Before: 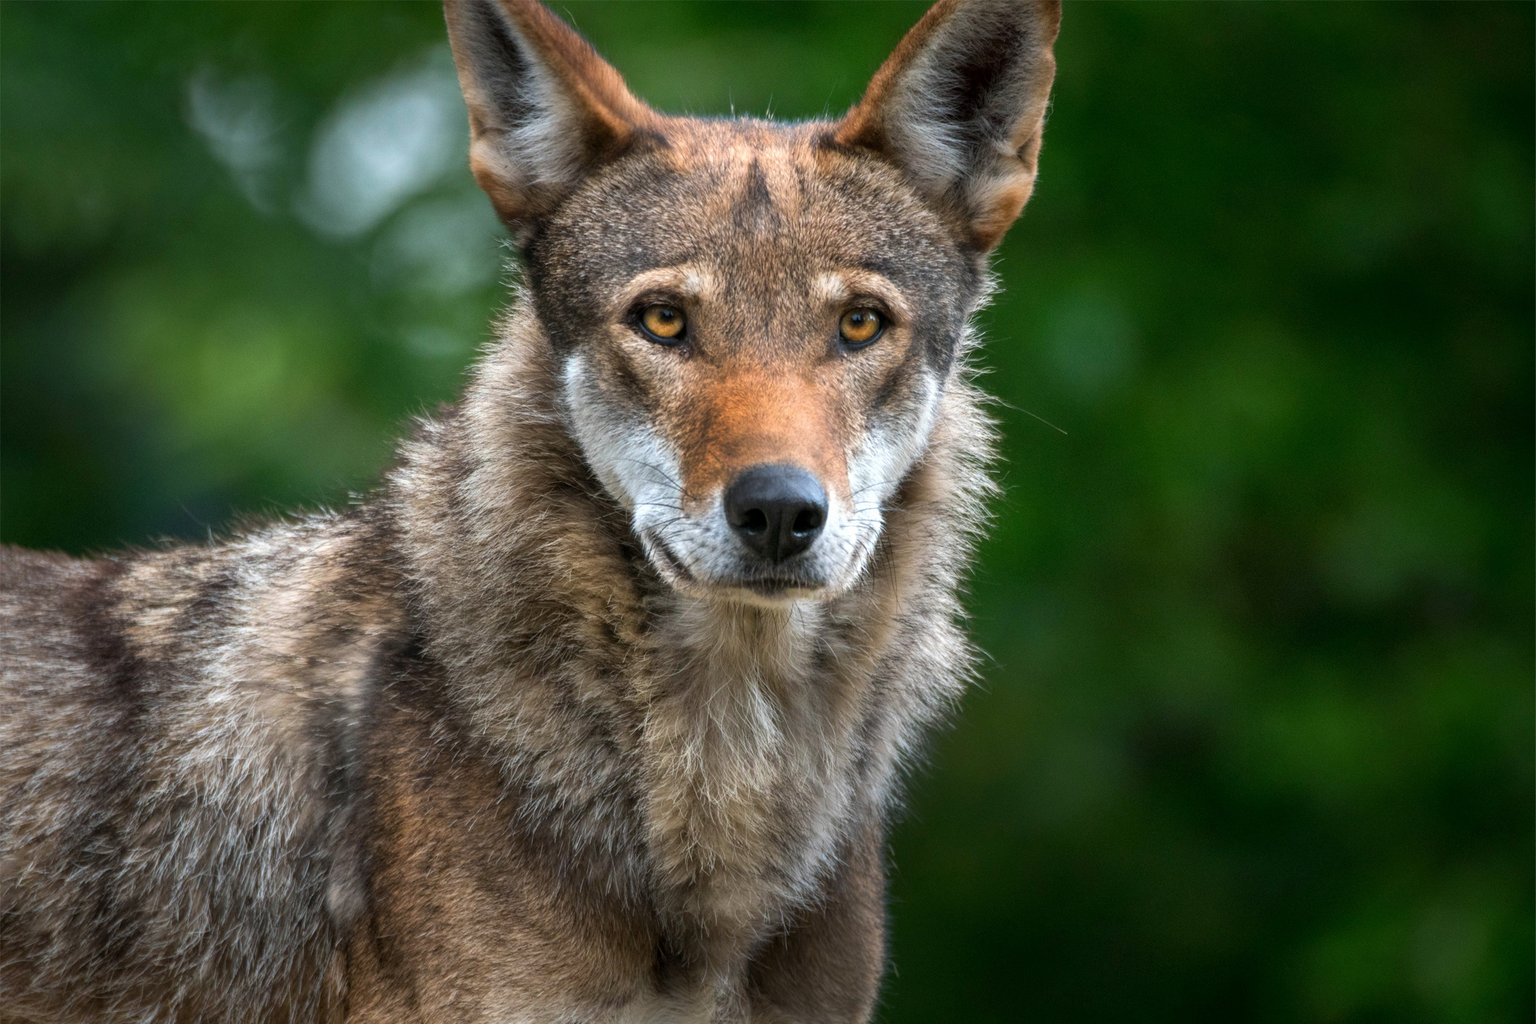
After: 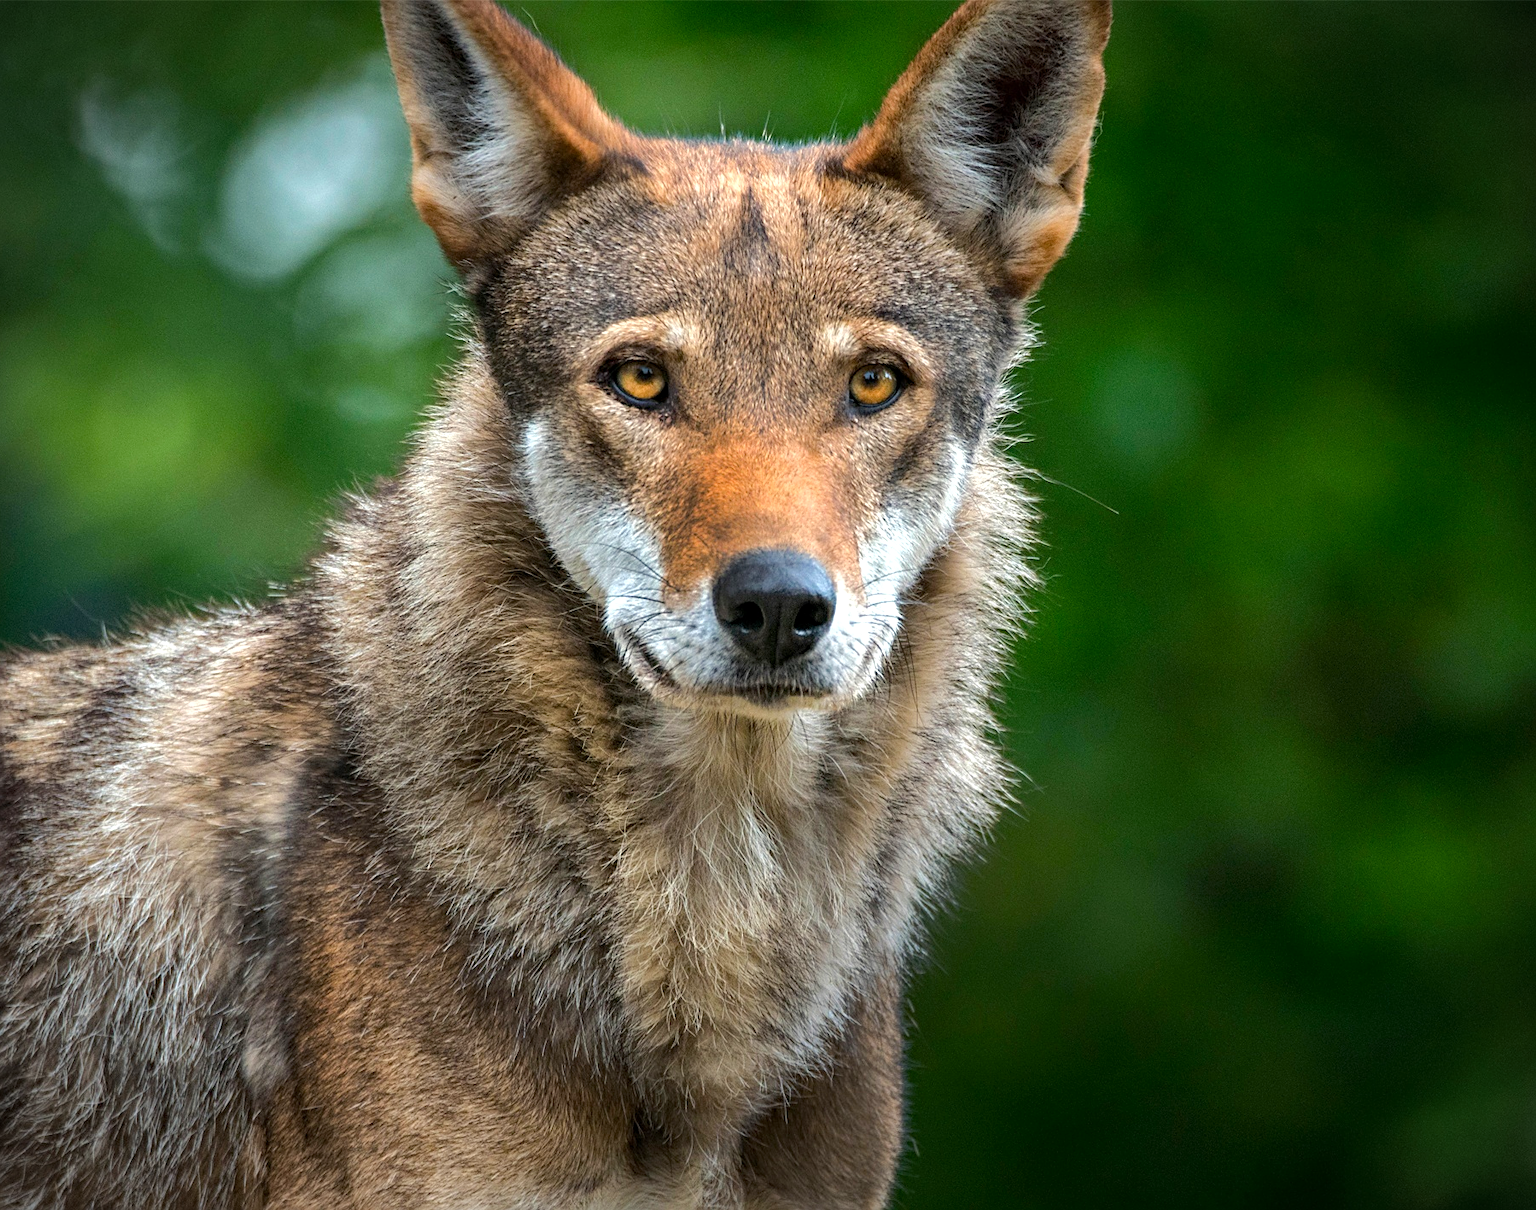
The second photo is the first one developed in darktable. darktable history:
color balance rgb: highlights gain › luminance 6.181%, highlights gain › chroma 1.32%, highlights gain › hue 91.5°, perceptual saturation grading › global saturation 0.481%, perceptual brilliance grading › mid-tones 11.053%, perceptual brilliance grading › shadows 15.383%
shadows and highlights: shadows -20.24, white point adjustment -2.07, highlights -35.08
crop: left 7.971%, right 7.503%
sharpen: on, module defaults
exposure: exposure 0.232 EV, compensate highlight preservation false
vignetting: fall-off start 97.23%, width/height ratio 1.185
haze removal: compatibility mode true, adaptive false
